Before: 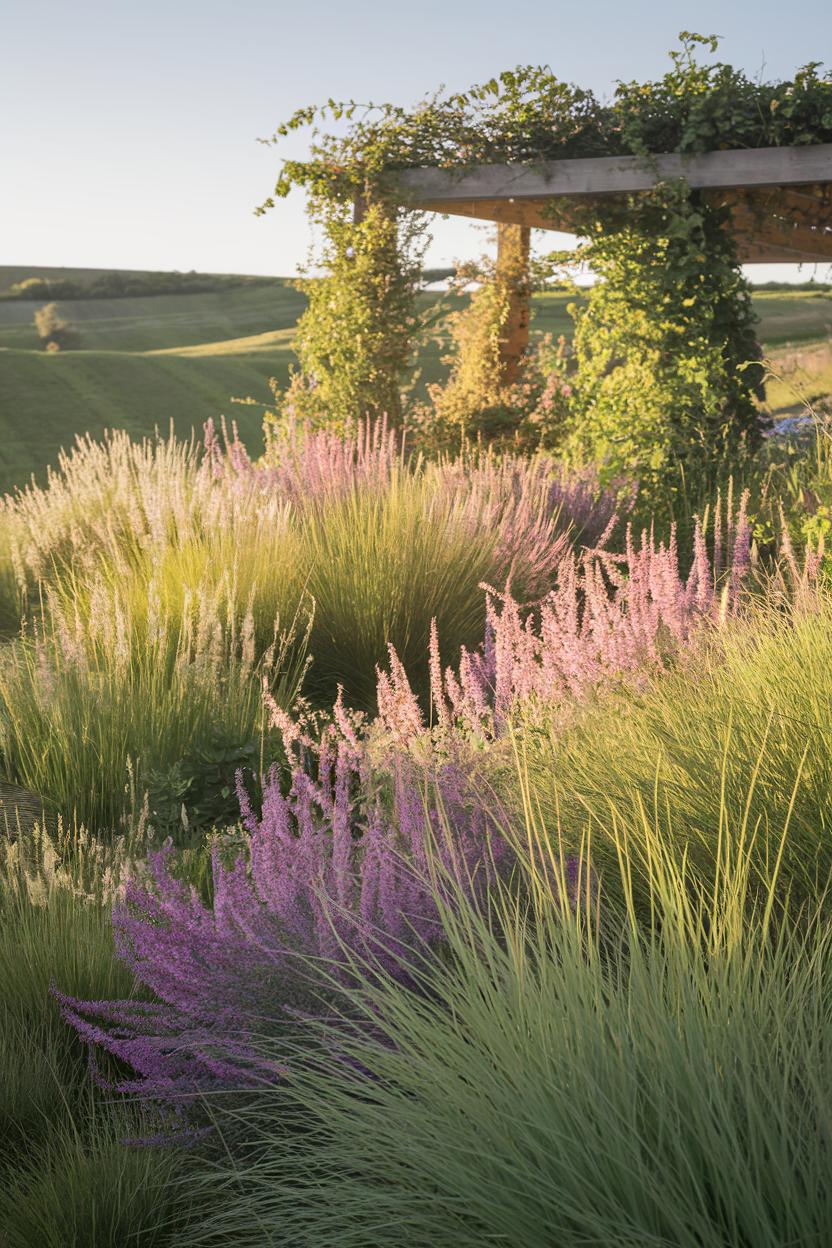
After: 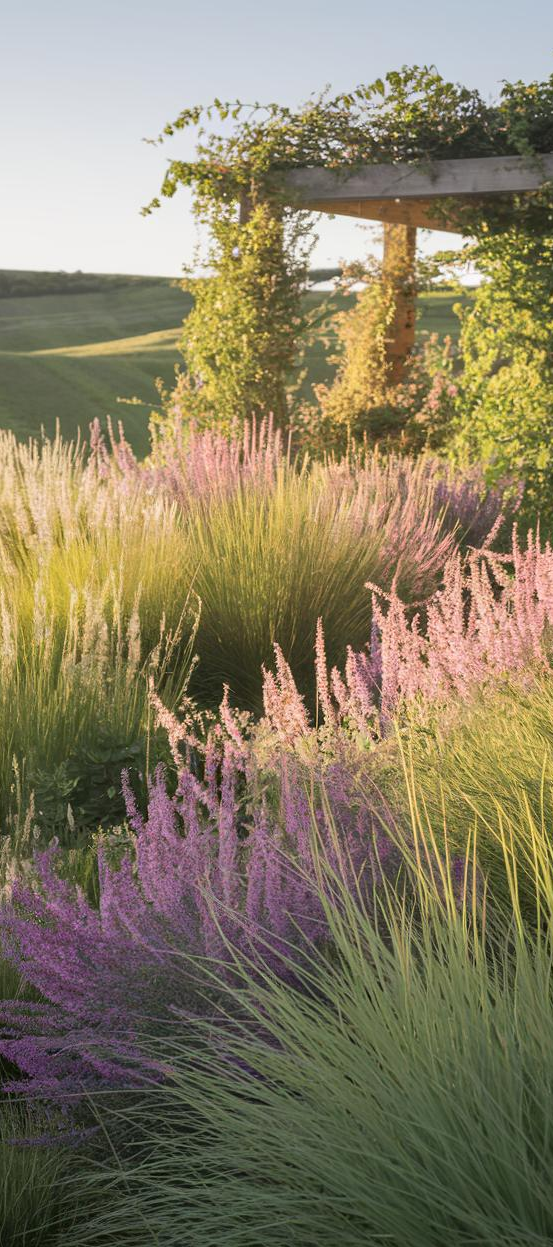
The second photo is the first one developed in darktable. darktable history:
crop and rotate: left 13.822%, right 19.596%
